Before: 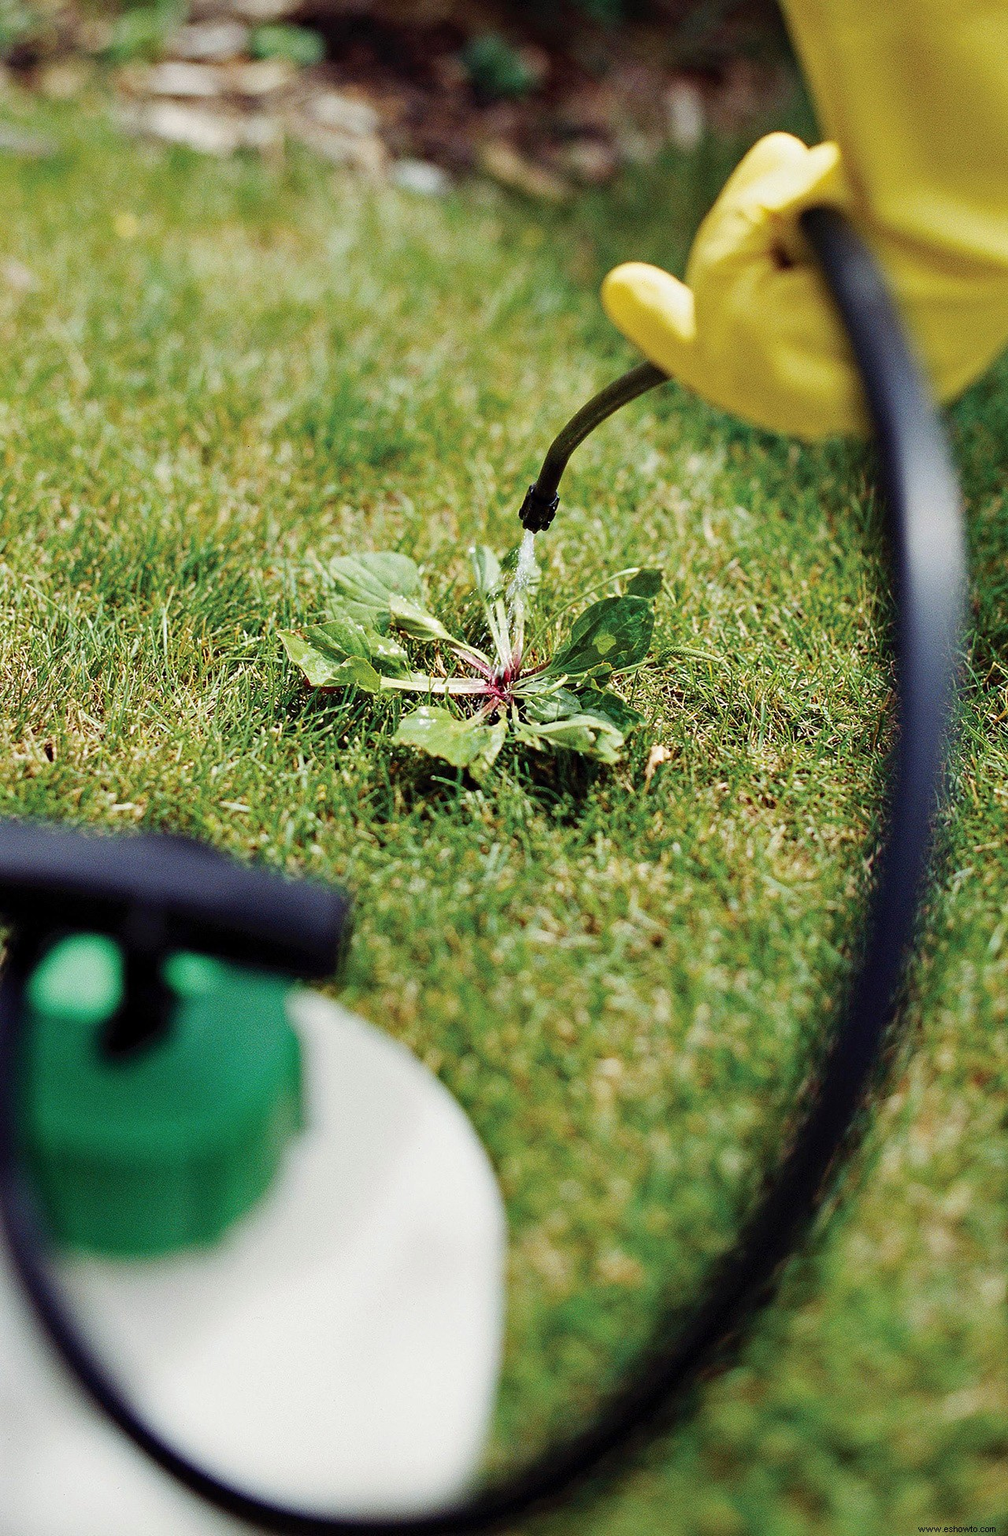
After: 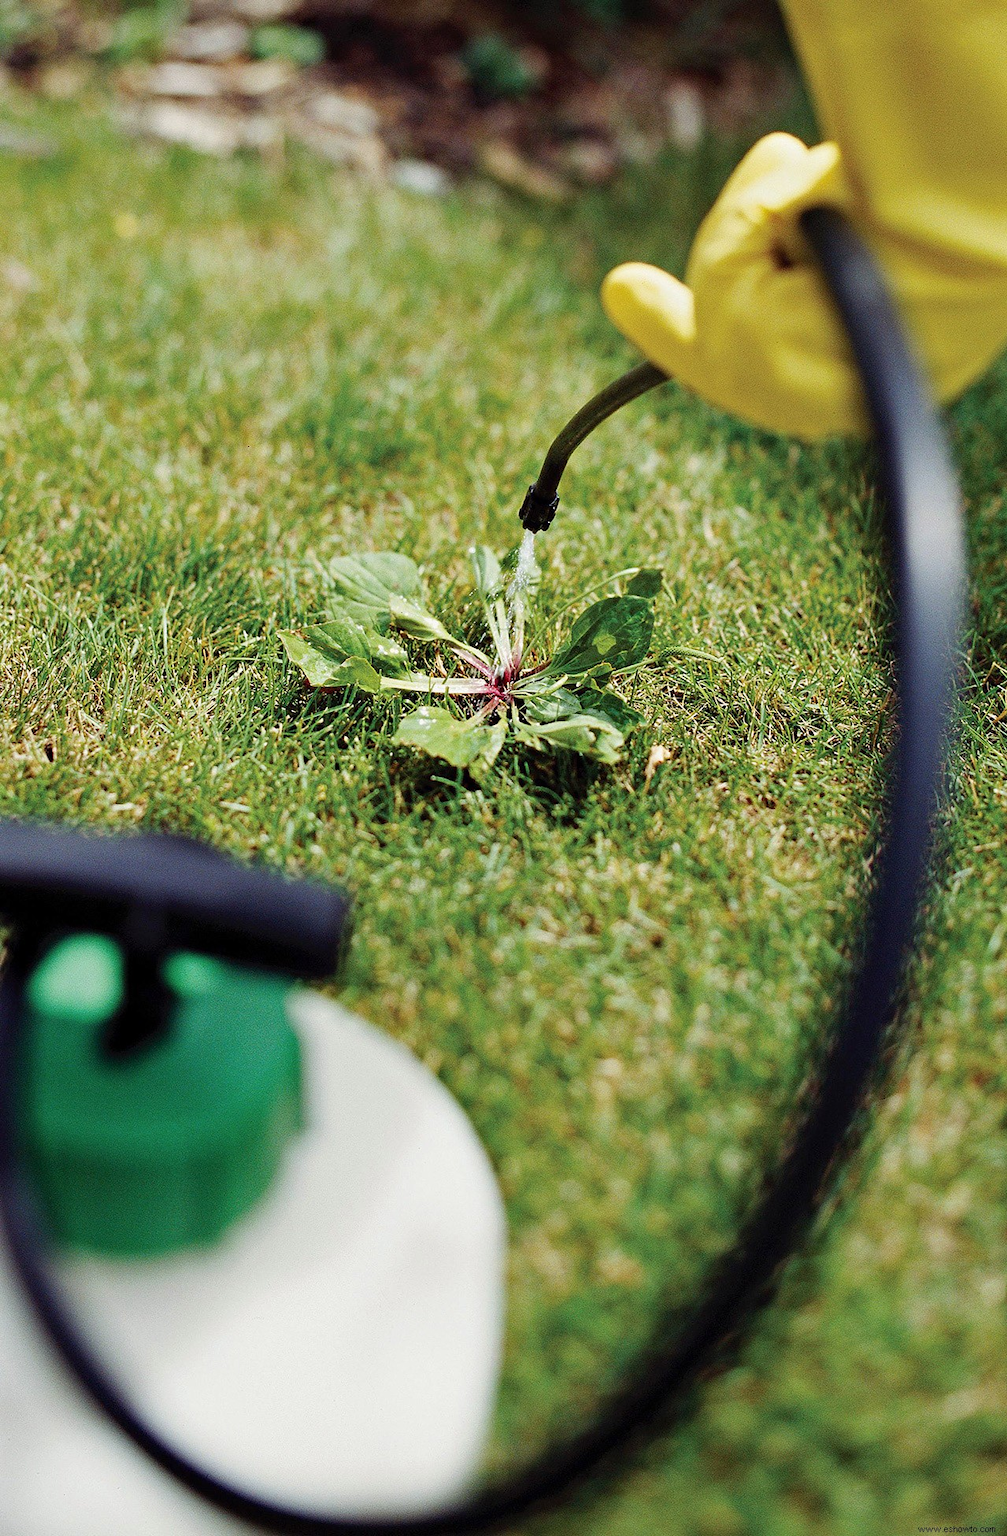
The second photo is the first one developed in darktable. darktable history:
levels: mode automatic, levels [0.018, 0.493, 1]
